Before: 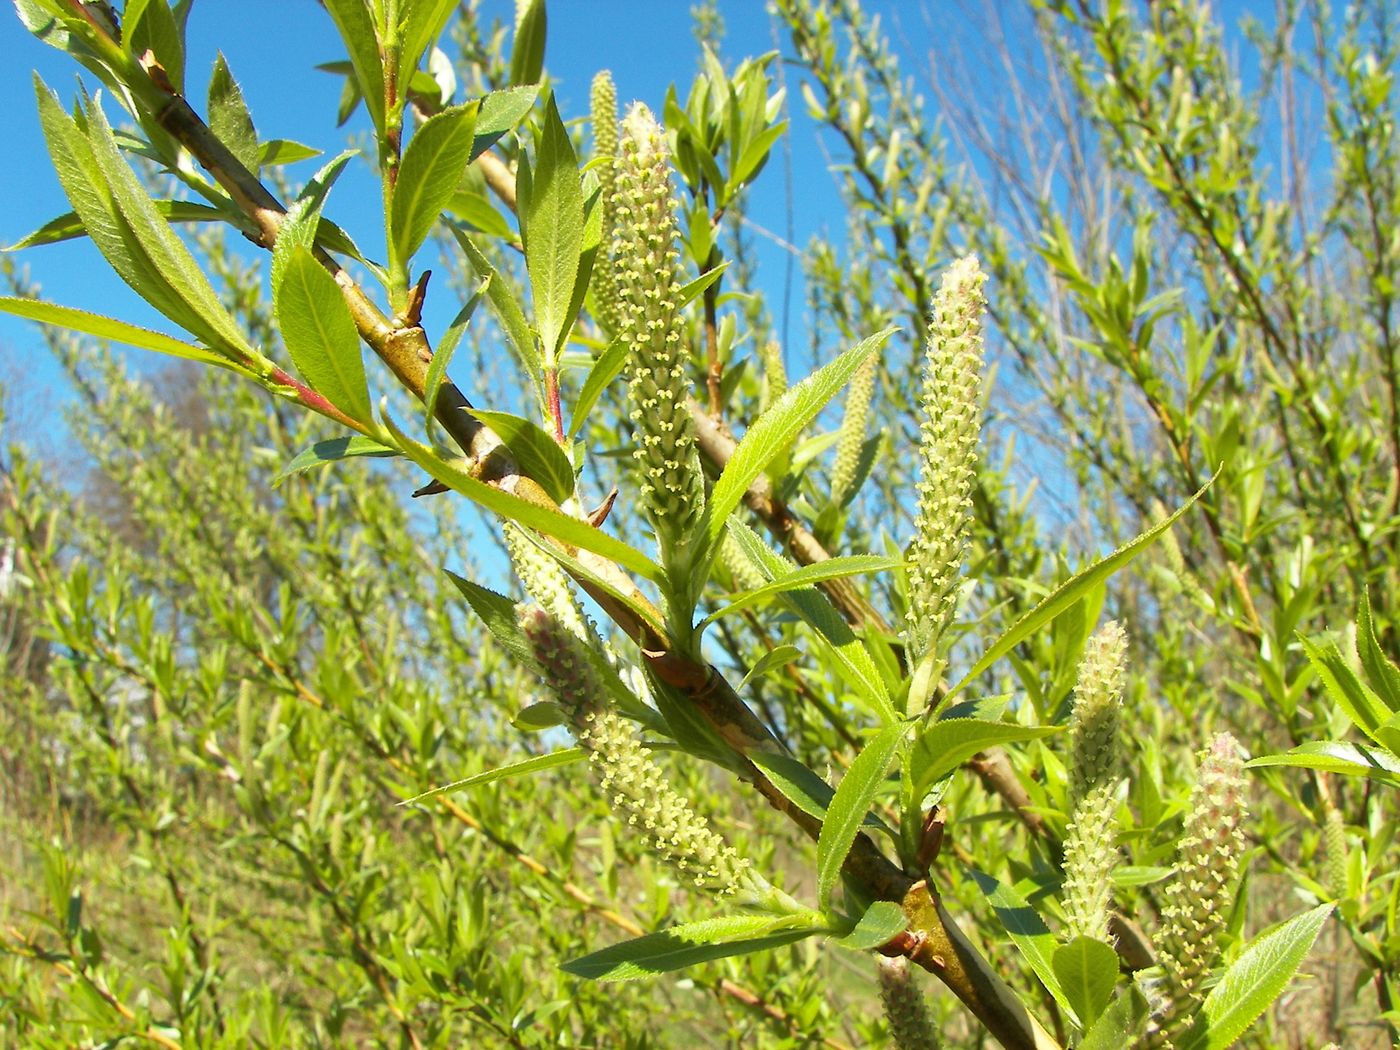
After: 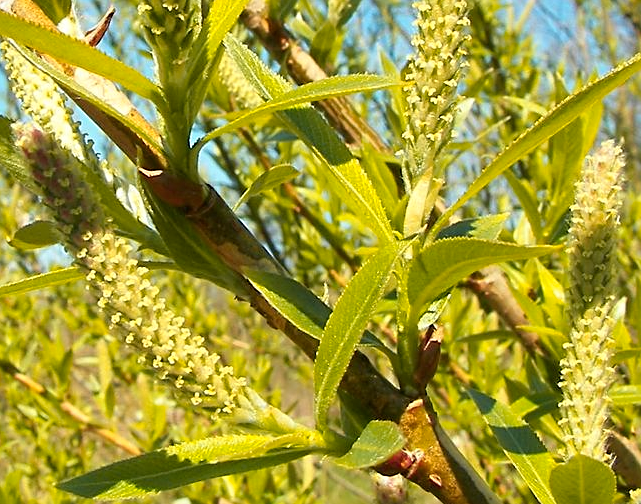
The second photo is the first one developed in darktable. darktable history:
color zones: curves: ch1 [(0.239, 0.552) (0.75, 0.5)]; ch2 [(0.25, 0.462) (0.749, 0.457)]
sharpen: amount 0.499
crop: left 35.947%, top 45.861%, right 18.214%, bottom 6.129%
